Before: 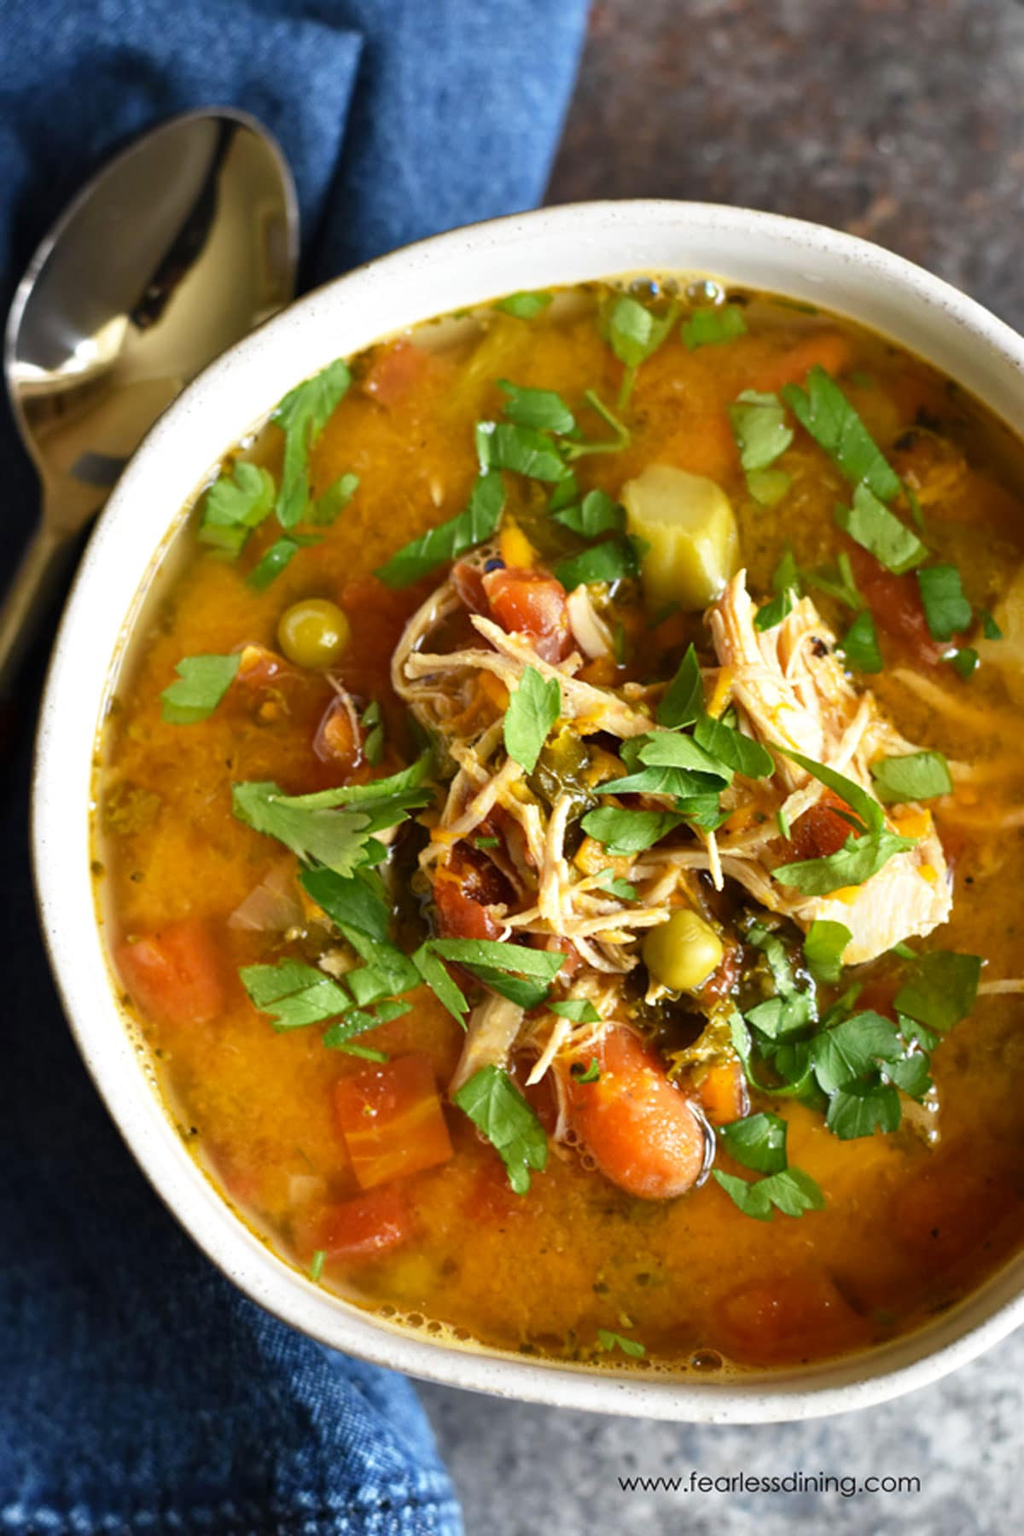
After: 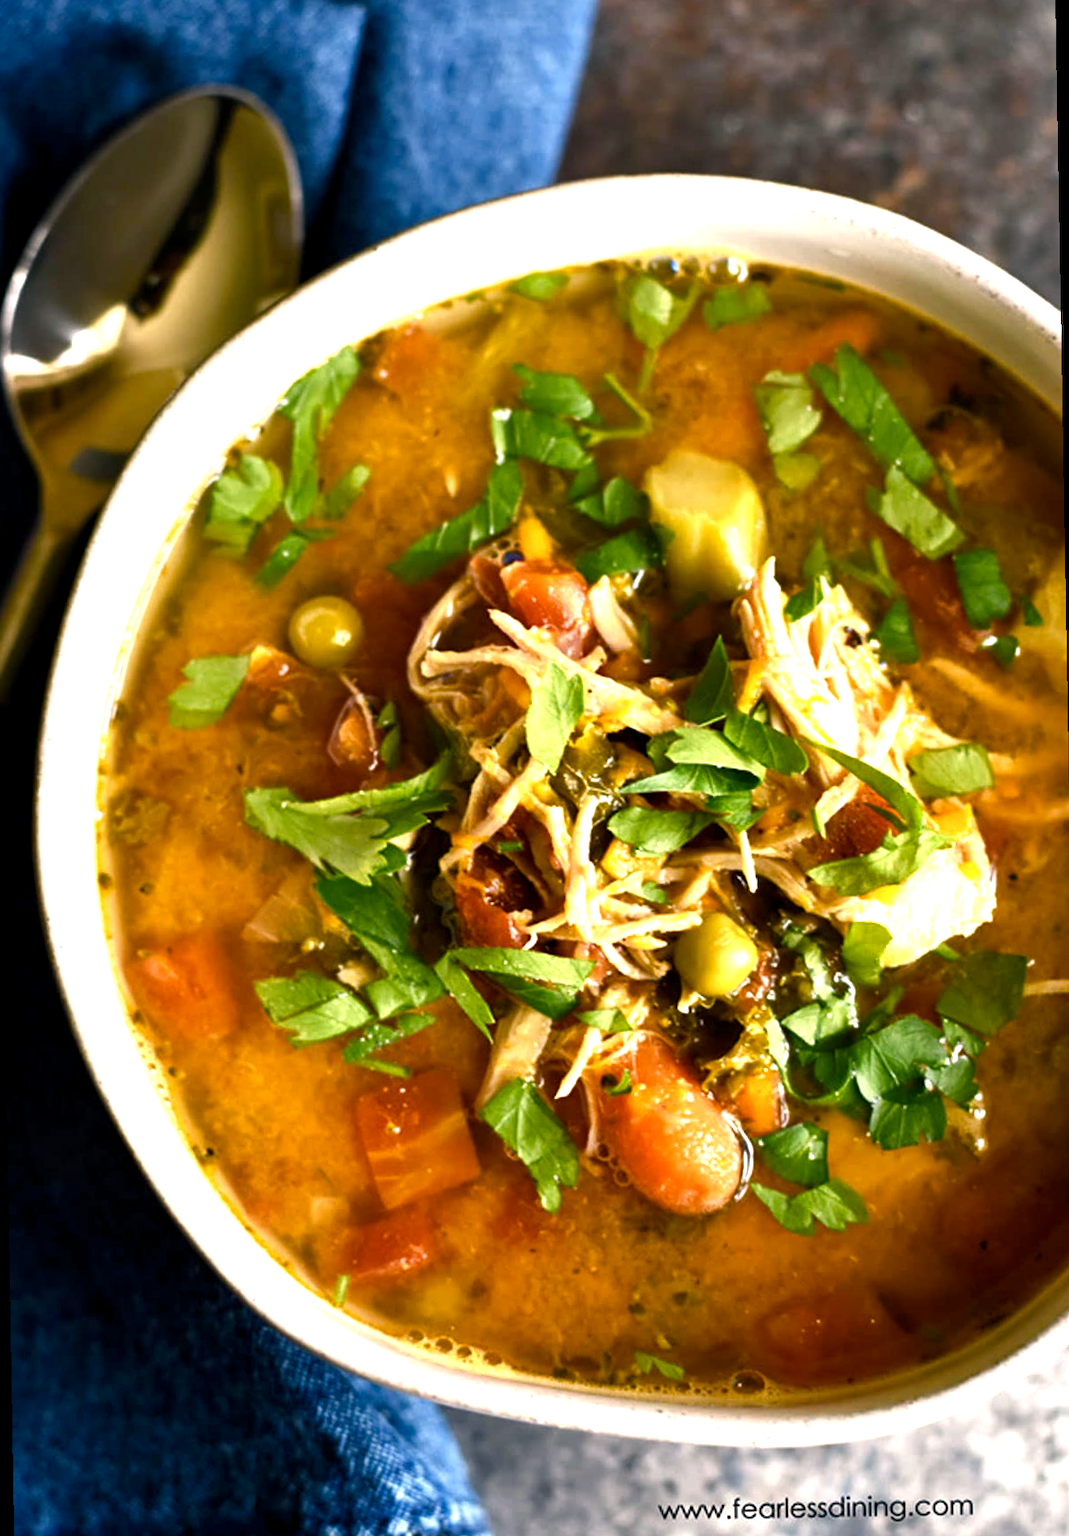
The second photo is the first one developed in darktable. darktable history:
rotate and perspective: rotation -1°, crop left 0.011, crop right 0.989, crop top 0.025, crop bottom 0.975
color balance rgb: shadows lift › chroma 2%, shadows lift › hue 185.64°, power › luminance 1.48%, highlights gain › chroma 3%, highlights gain › hue 54.51°, global offset › luminance -0.4%, perceptual saturation grading › highlights -18.47%, perceptual saturation grading › mid-tones 6.62%, perceptual saturation grading › shadows 28.22%, perceptual brilliance grading › highlights 15.68%, perceptual brilliance grading › shadows -14.29%, global vibrance 25.96%, contrast 6.45%
